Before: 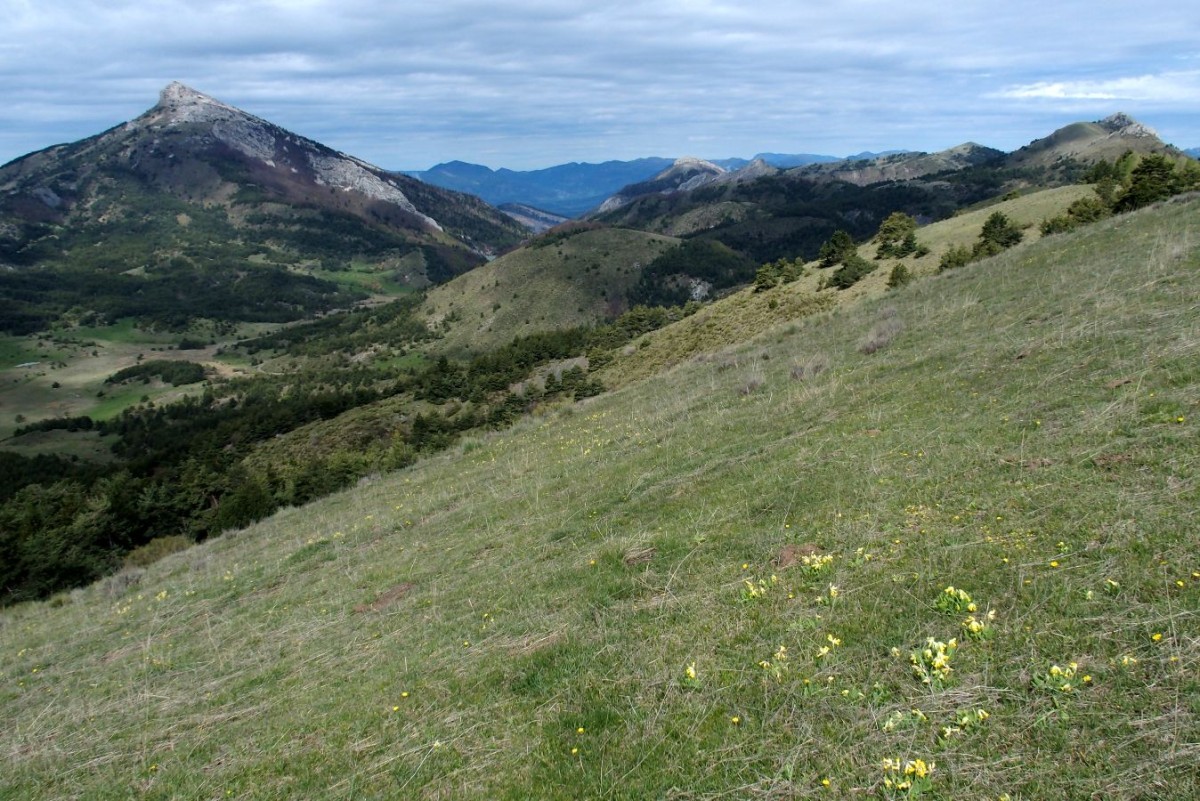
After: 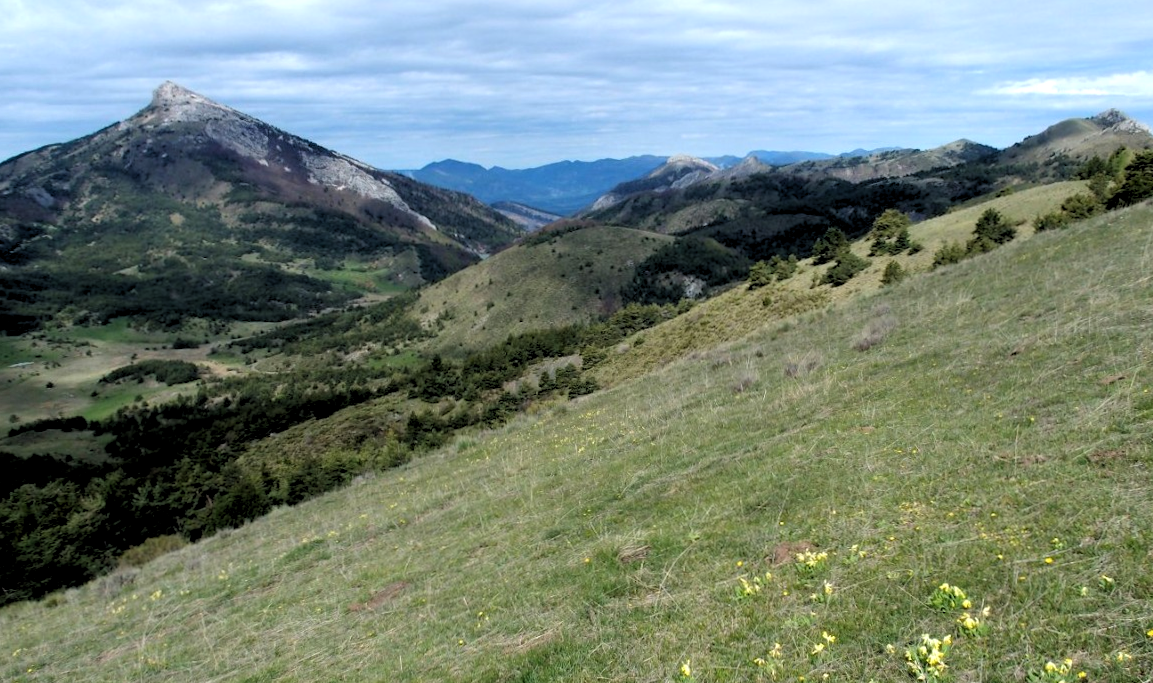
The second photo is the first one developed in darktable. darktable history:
crop and rotate: angle 0.2°, left 0.275%, right 3.127%, bottom 14.18%
rgb levels: levels [[0.01, 0.419, 0.839], [0, 0.5, 1], [0, 0.5, 1]]
